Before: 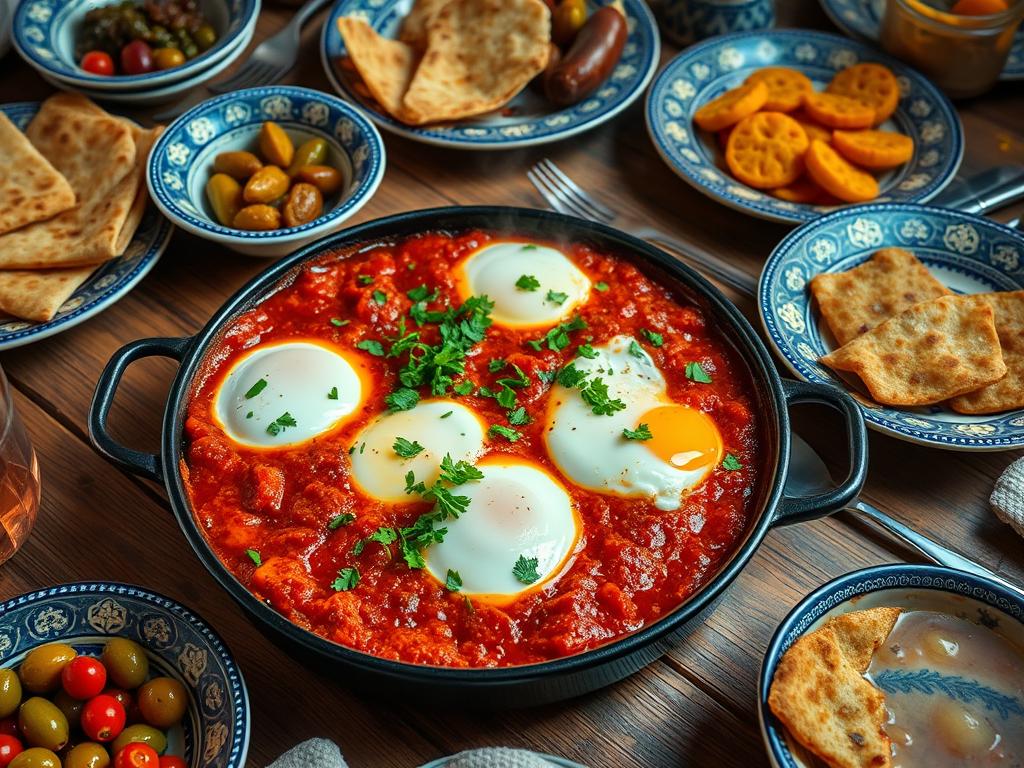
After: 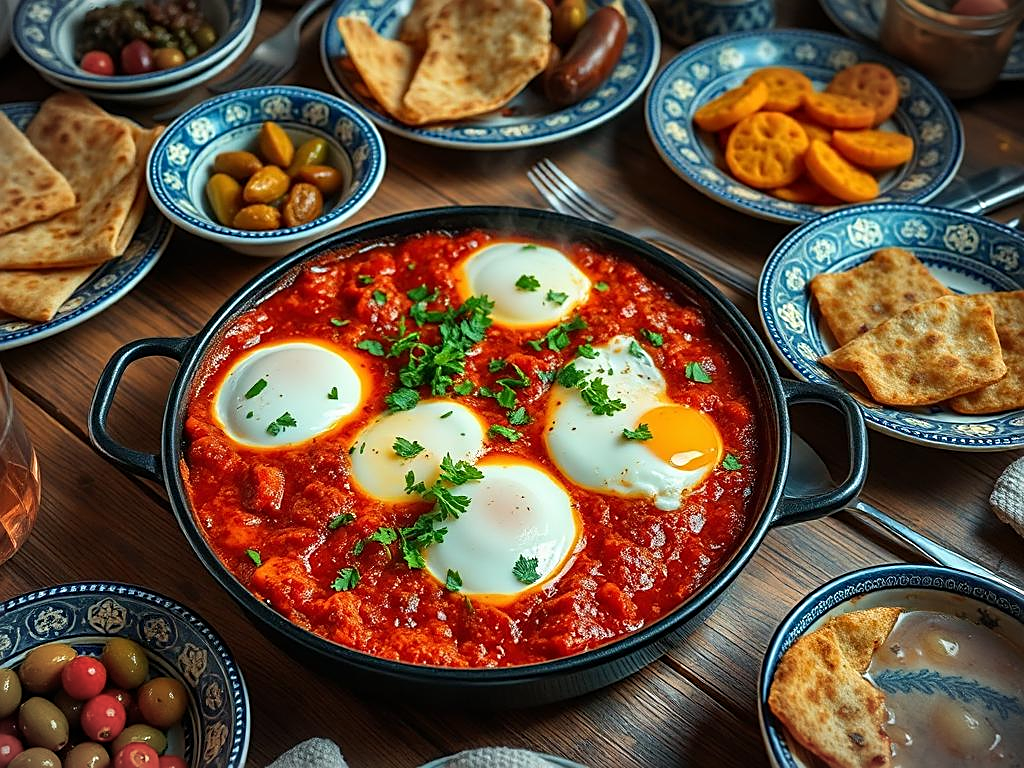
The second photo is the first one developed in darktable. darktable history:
white balance: emerald 1
sharpen: on, module defaults
rotate and perspective: crop left 0, crop top 0
vignetting: fall-off start 100%, brightness -0.282, width/height ratio 1.31
